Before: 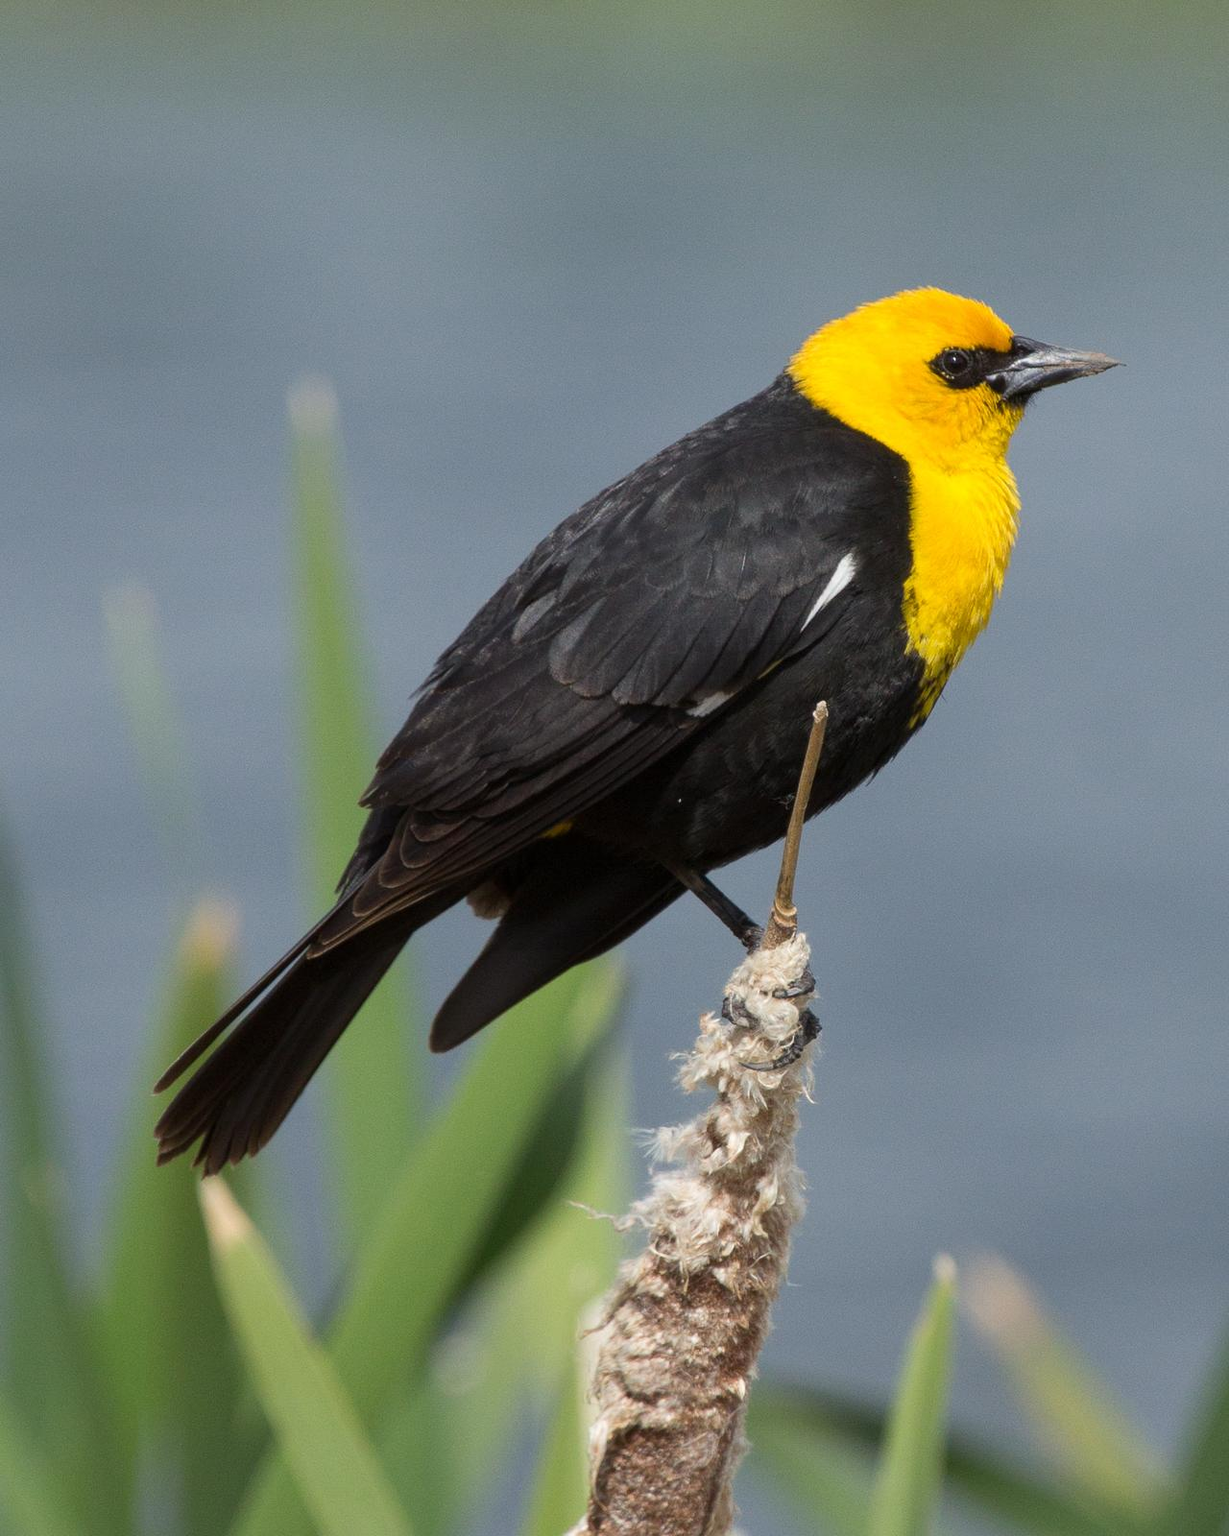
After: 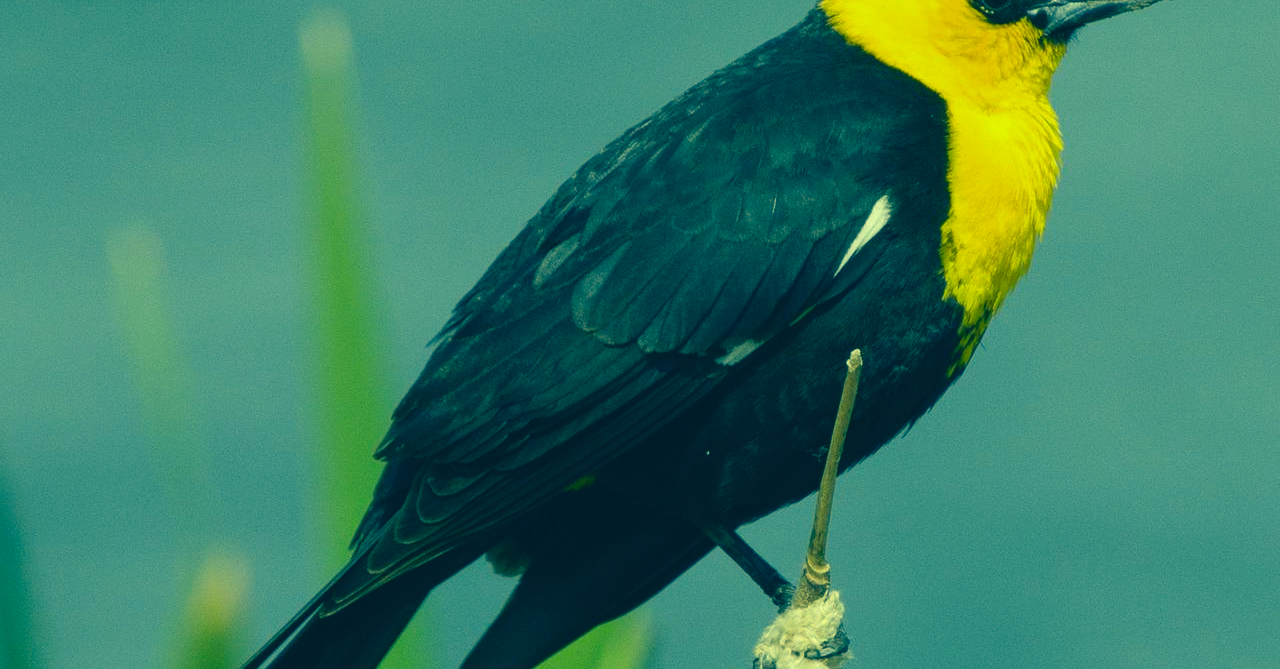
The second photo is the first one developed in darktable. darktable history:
color correction: highlights a* -15.58, highlights b* 40, shadows a* -40, shadows b* -26.18
crop and rotate: top 23.84%, bottom 34.294%
